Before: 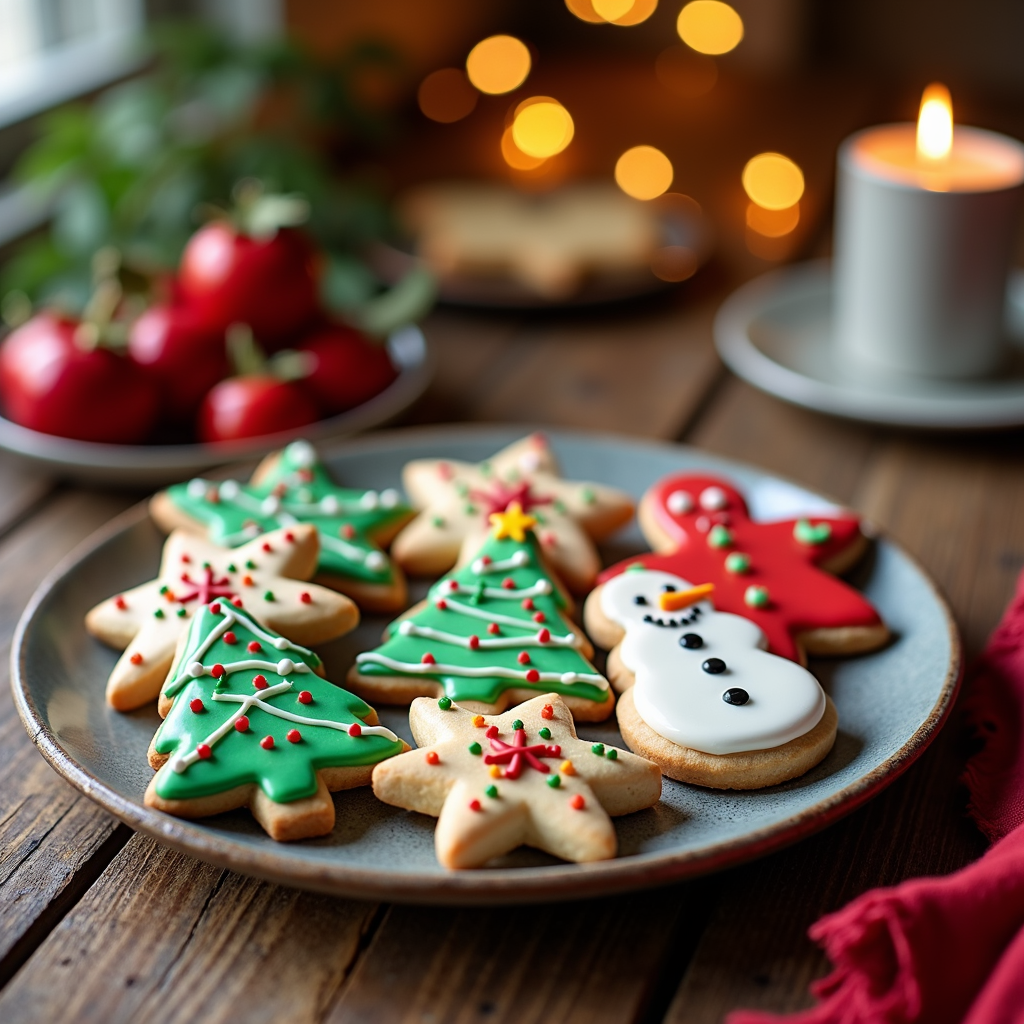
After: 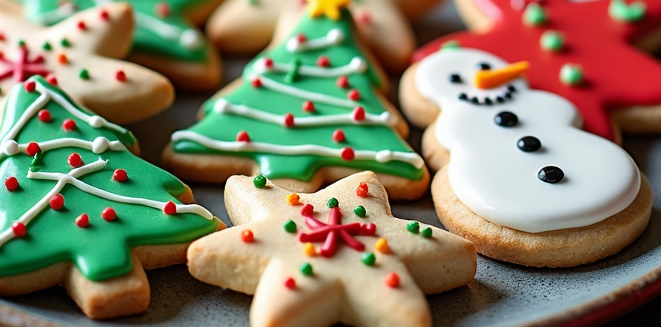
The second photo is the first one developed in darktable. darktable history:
crop: left 18.111%, top 51.066%, right 17.303%, bottom 16.922%
